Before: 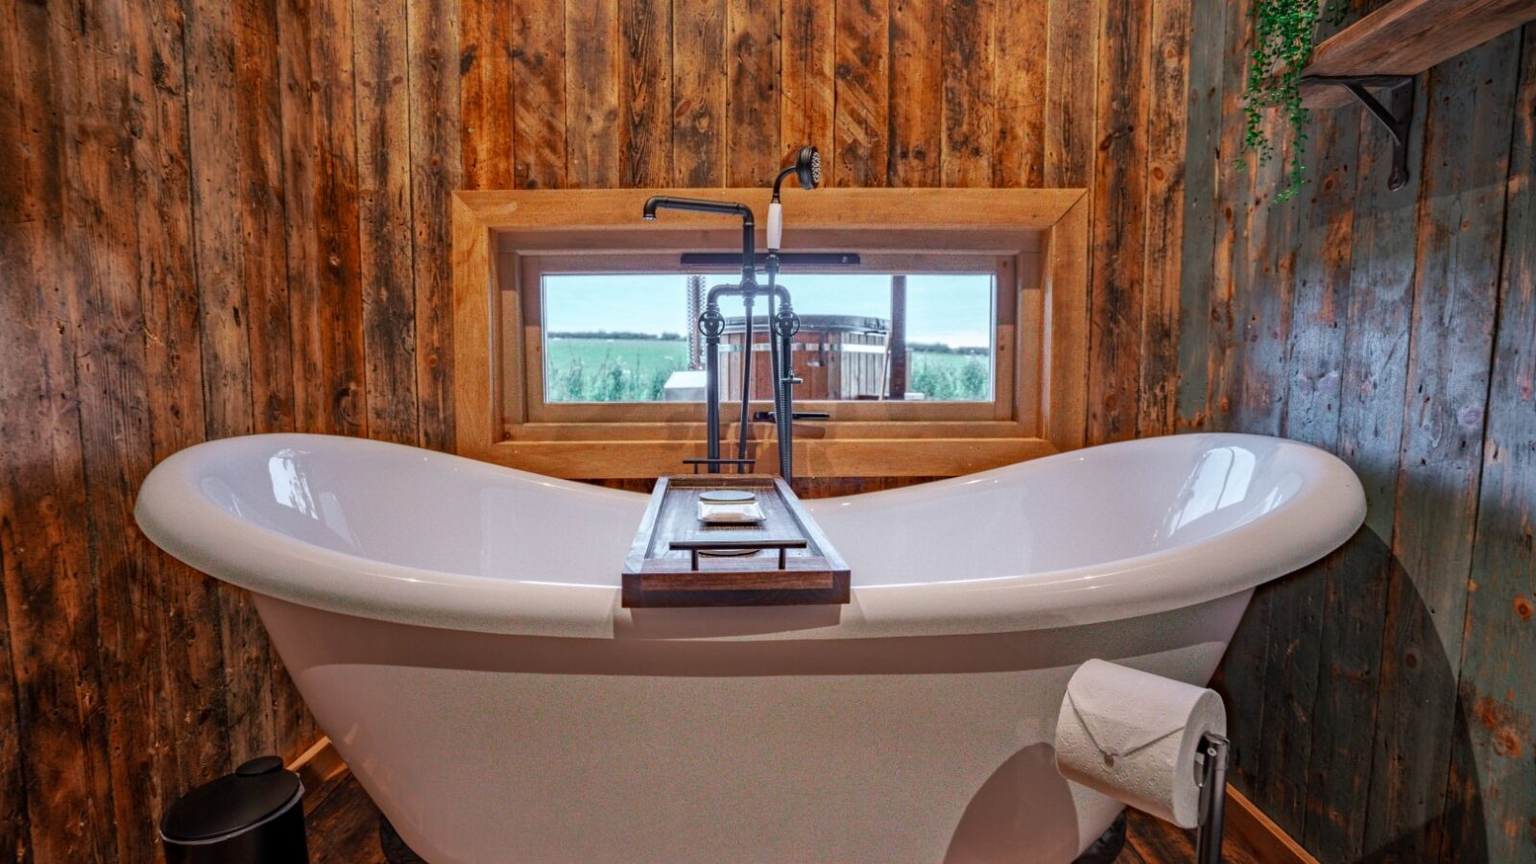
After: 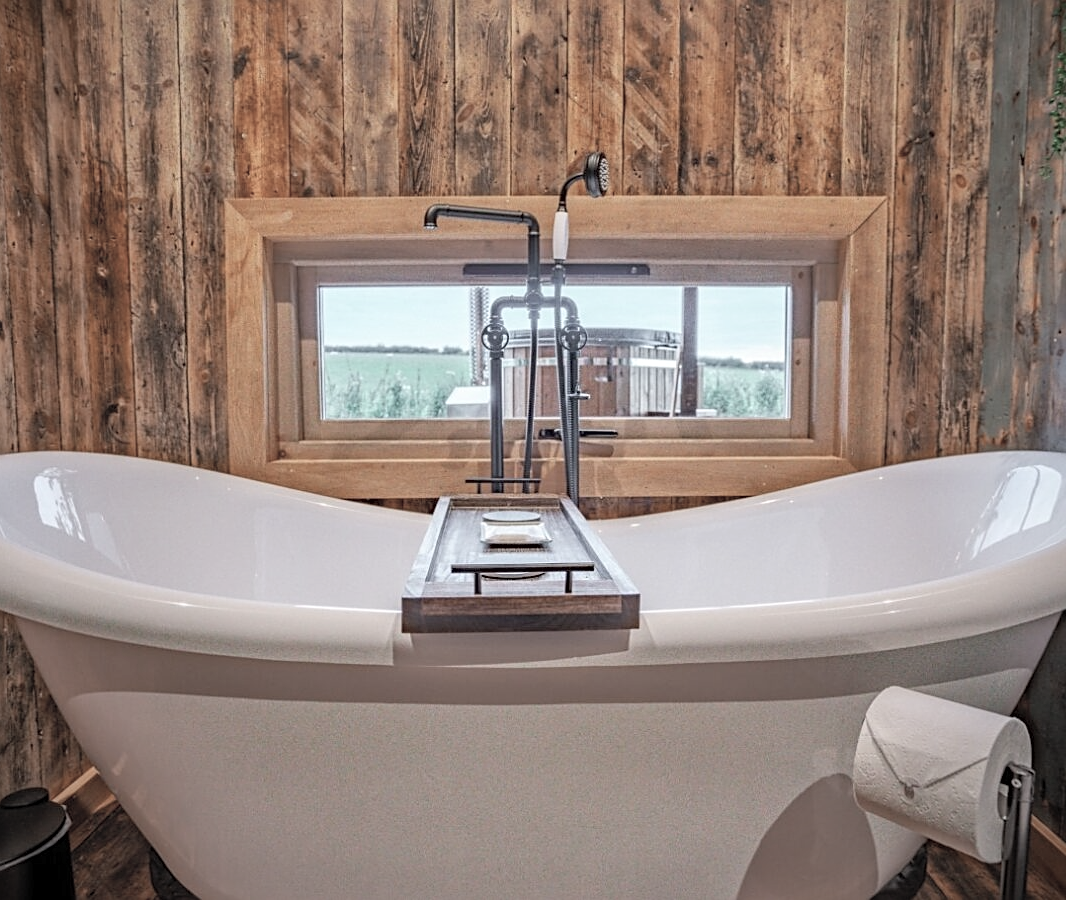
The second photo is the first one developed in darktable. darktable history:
vignetting: fall-off start 97.23%, saturation -0.024, center (-0.033, -0.042), width/height ratio 1.179, unbound false
contrast brightness saturation: brightness 0.18, saturation -0.5
sharpen: on, module defaults
crop: left 15.419%, right 17.914%
